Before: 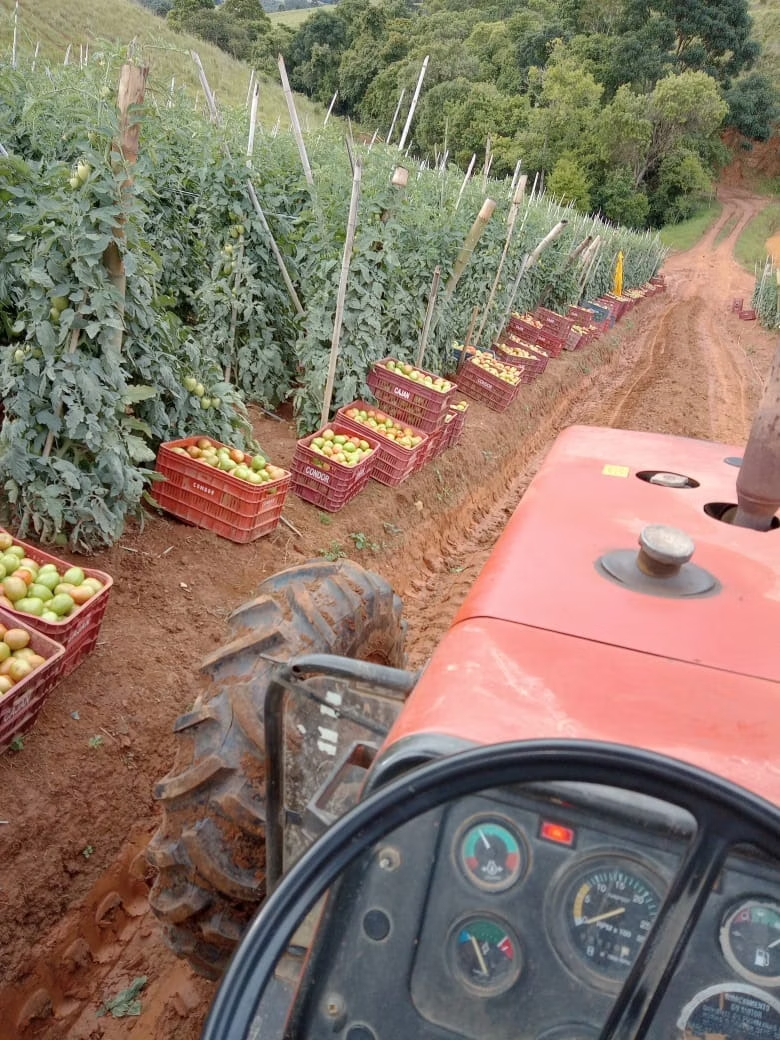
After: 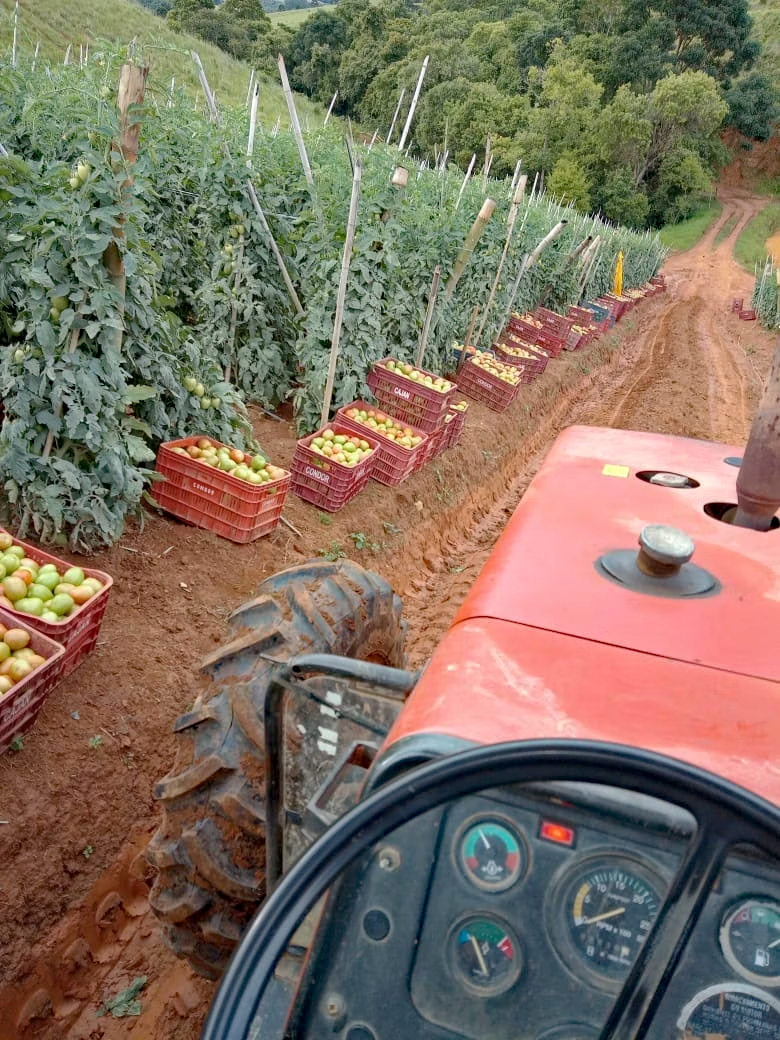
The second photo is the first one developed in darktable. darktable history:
haze removal: strength 0.395, distance 0.222, compatibility mode true, adaptive false
